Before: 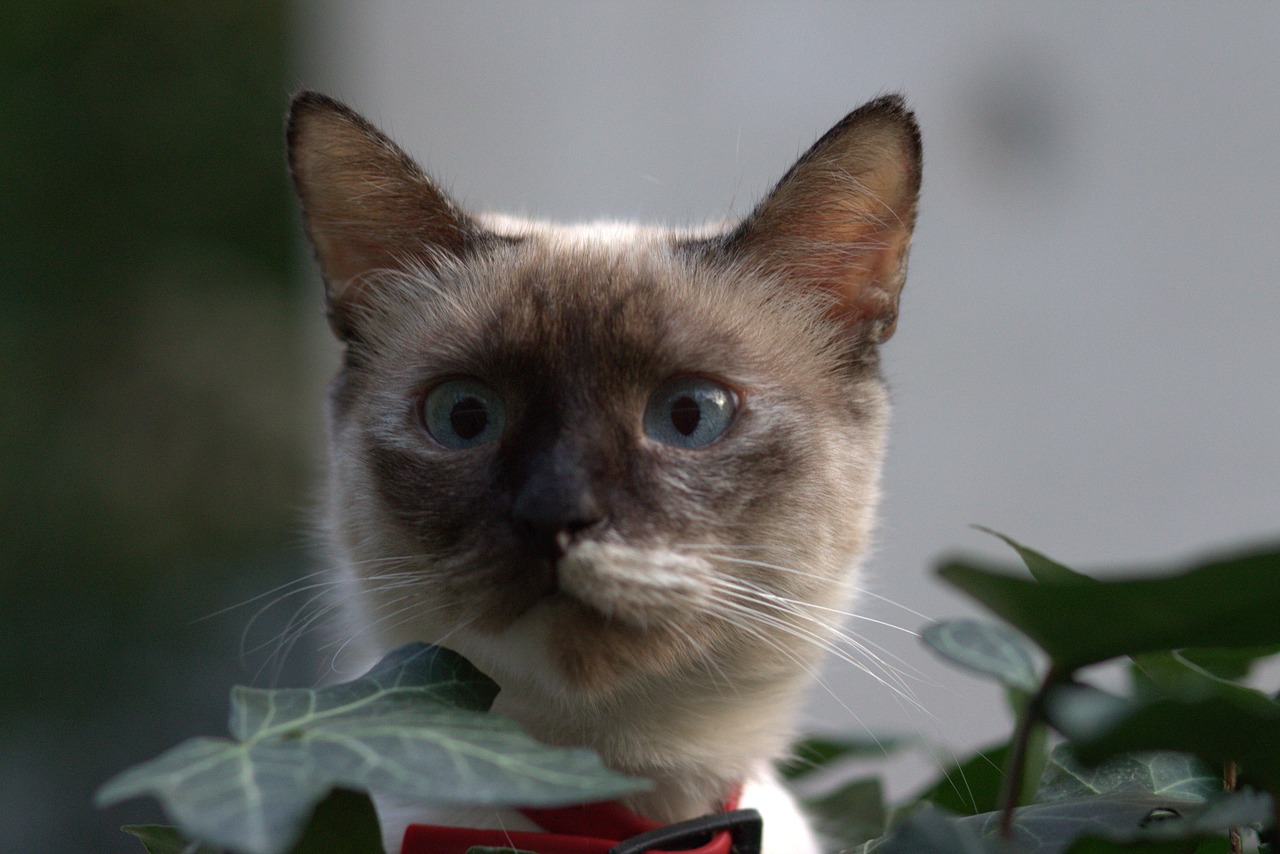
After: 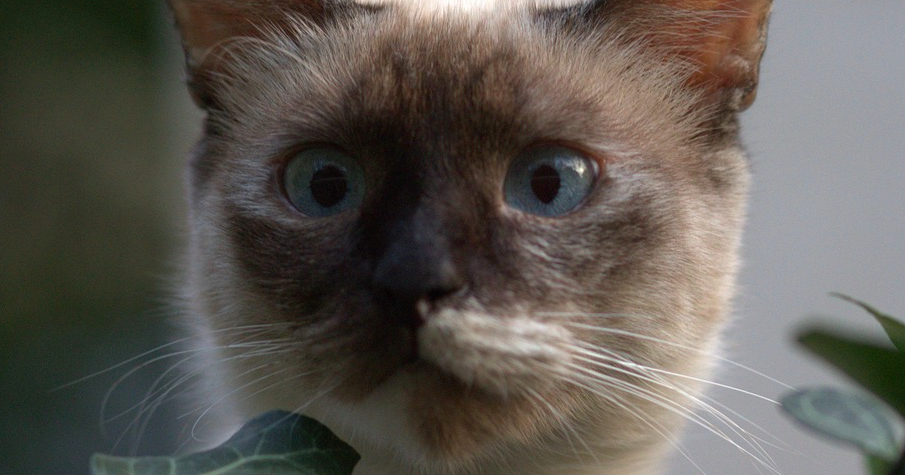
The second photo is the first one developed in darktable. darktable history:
crop: left 11.011%, top 27.204%, right 18.237%, bottom 17.157%
color balance rgb: perceptual saturation grading › global saturation 14.796%
